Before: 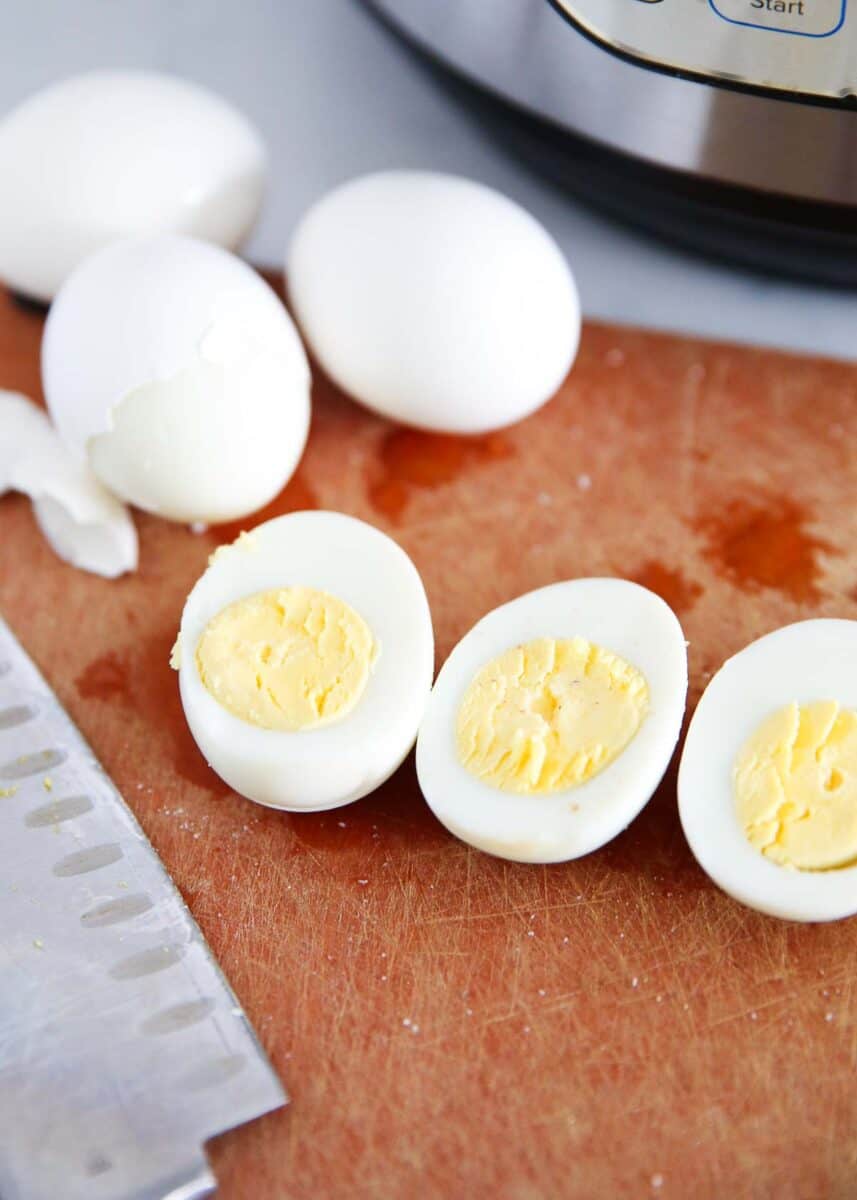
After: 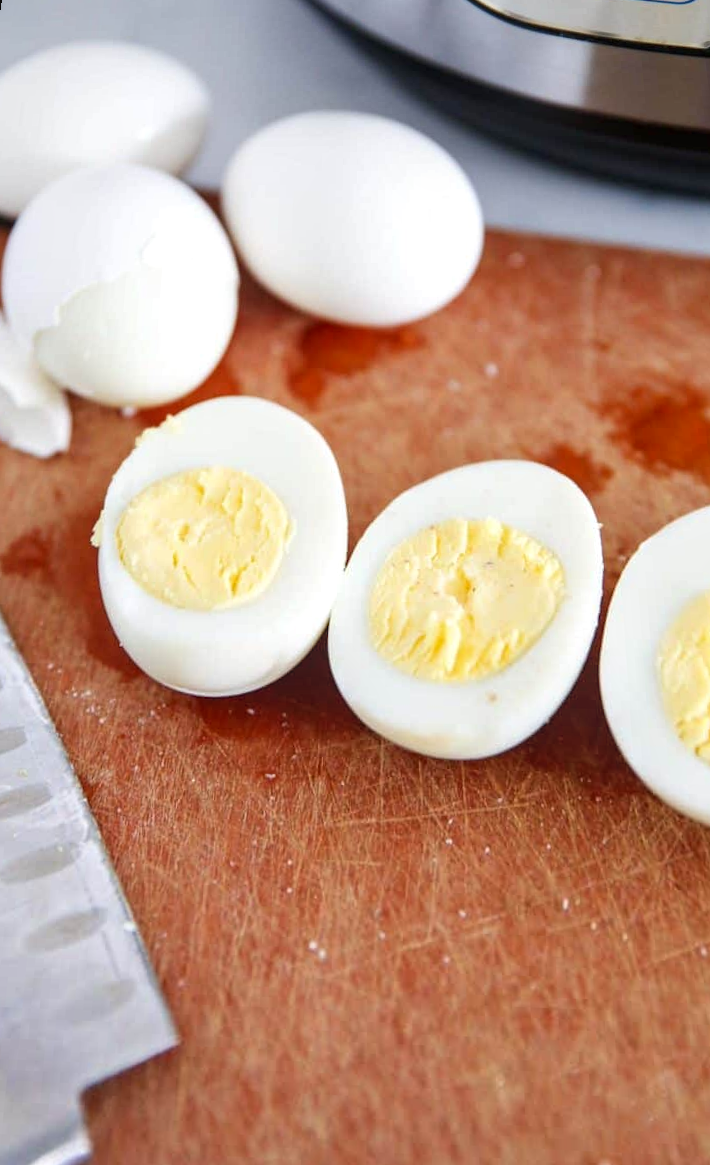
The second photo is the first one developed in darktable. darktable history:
rotate and perspective: rotation 0.72°, lens shift (vertical) -0.352, lens shift (horizontal) -0.051, crop left 0.152, crop right 0.859, crop top 0.019, crop bottom 0.964
local contrast: on, module defaults
